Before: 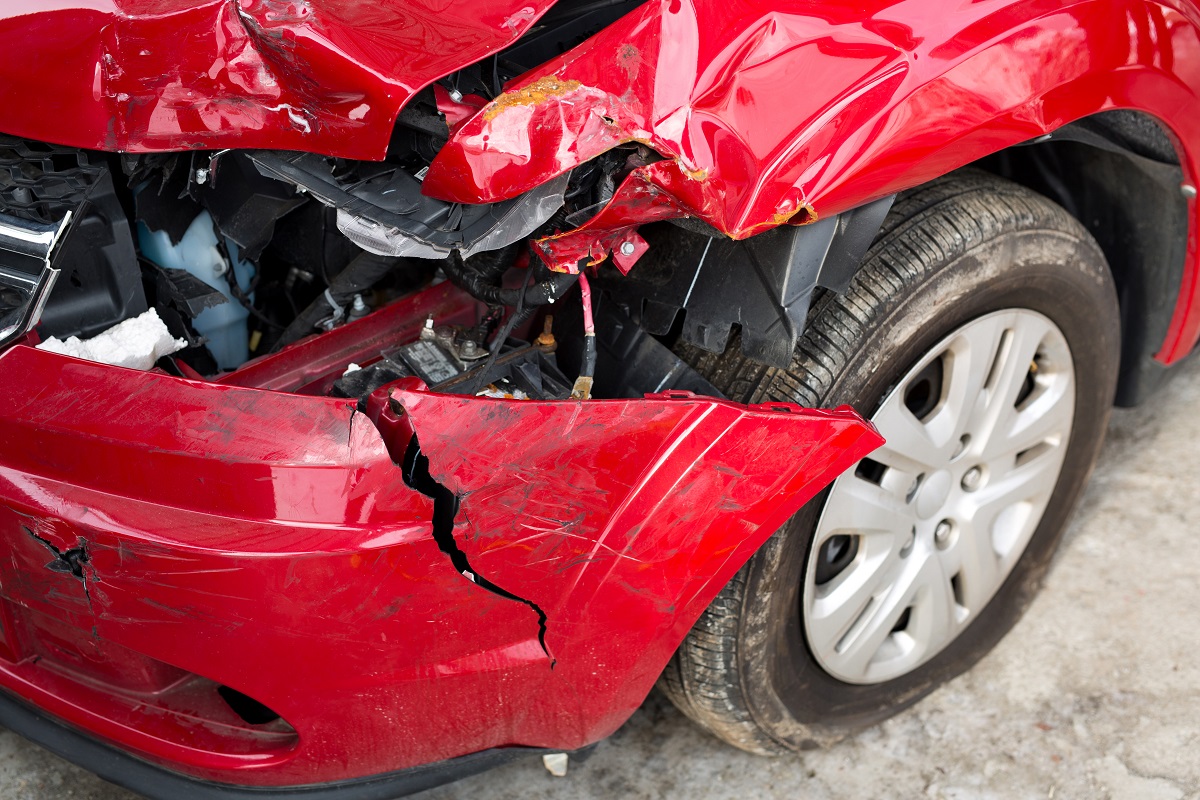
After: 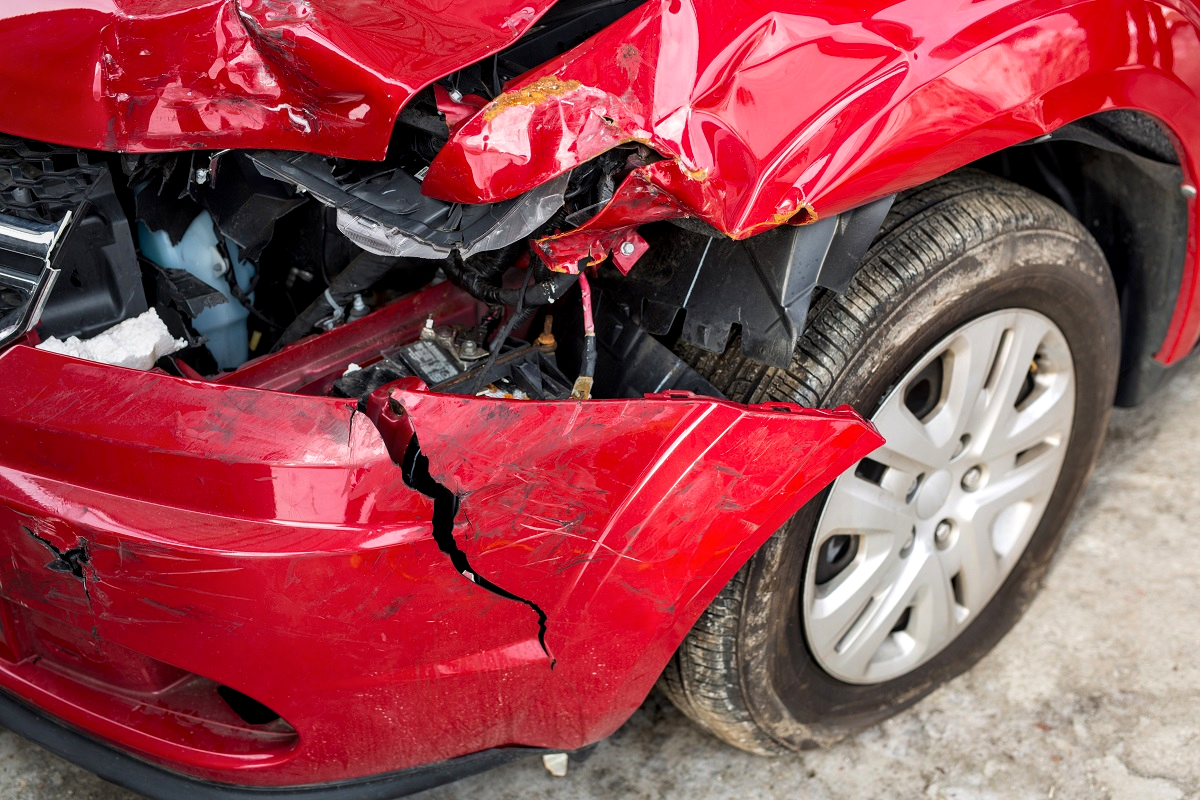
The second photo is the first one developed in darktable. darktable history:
local contrast: on, module defaults
velvia: strength 10%
